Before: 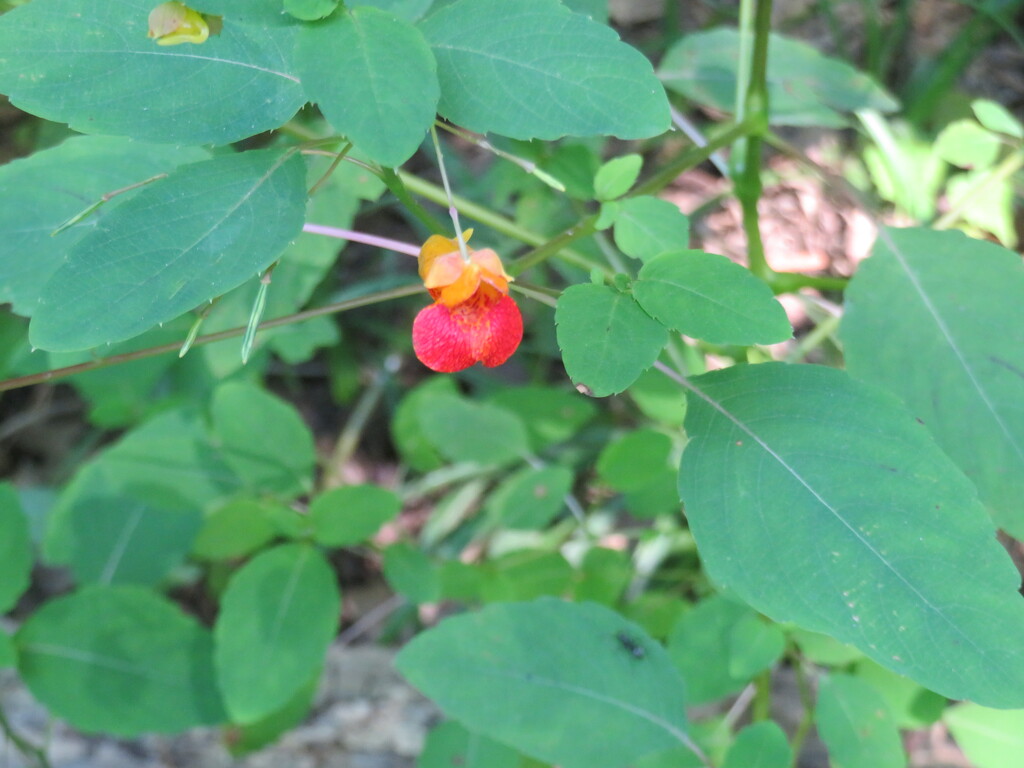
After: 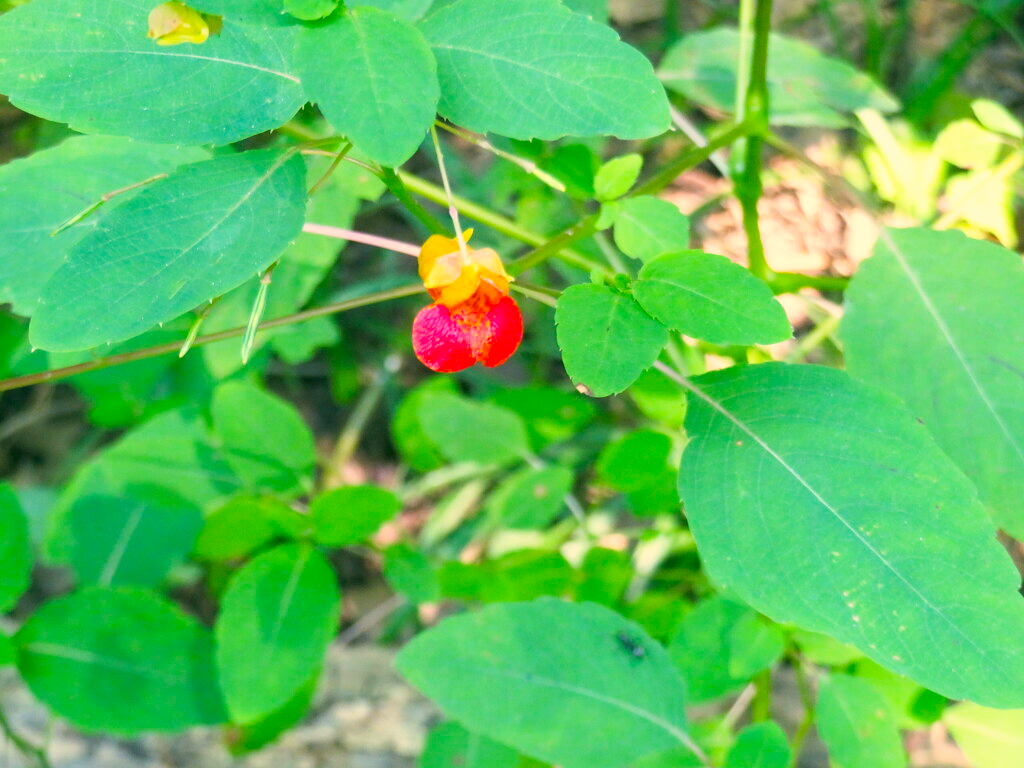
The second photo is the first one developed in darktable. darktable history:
base curve: curves: ch0 [(0, 0) (0.579, 0.807) (1, 1)], preserve colors none
color balance rgb: perceptual saturation grading › global saturation 29.377%, global vibrance 20%
color correction: highlights a* 4.66, highlights b* 24.8, shadows a* -16.16, shadows b* 3.92
